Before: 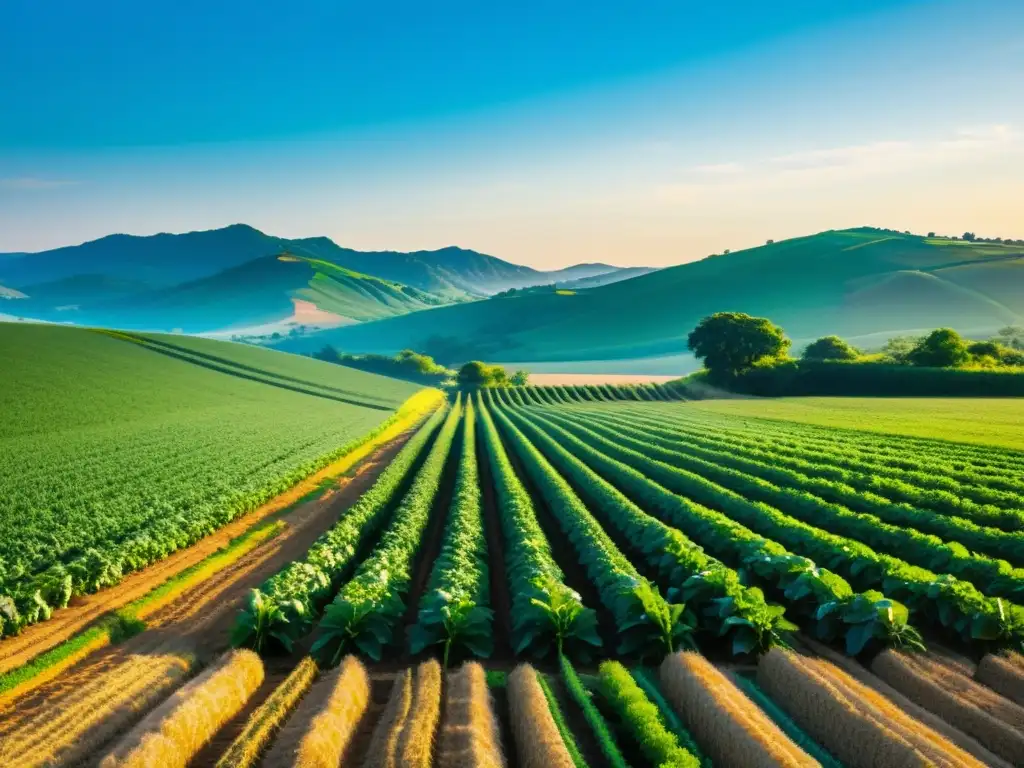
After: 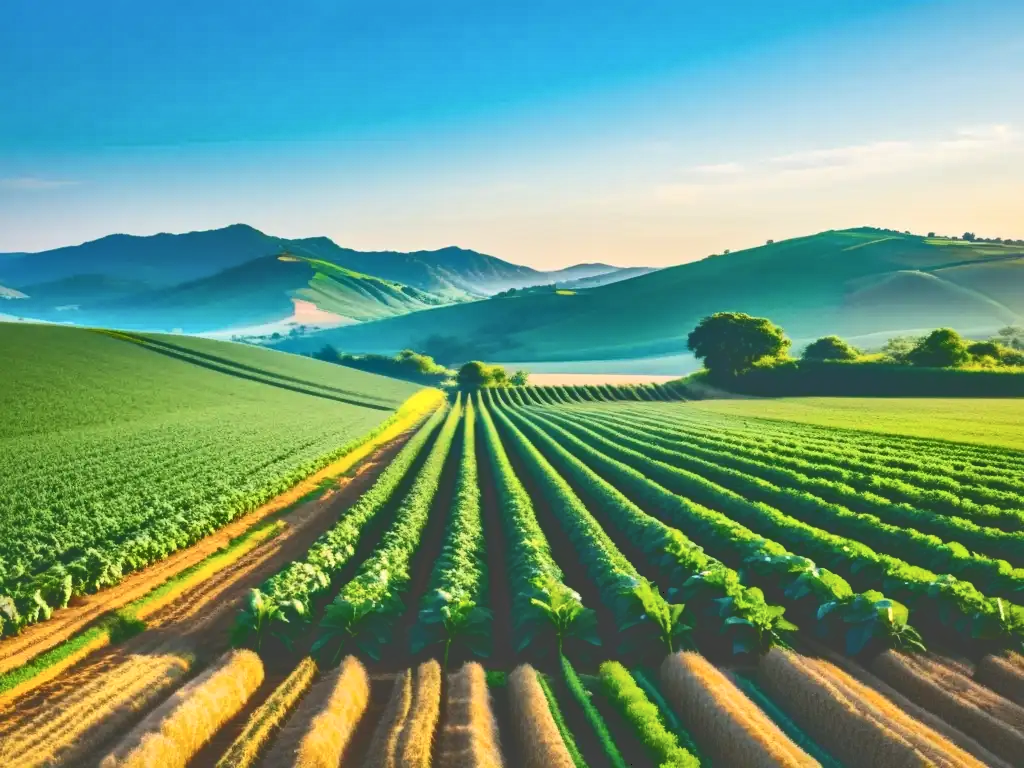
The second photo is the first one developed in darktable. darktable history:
tone curve: curves: ch0 [(0, 0) (0.003, 0.273) (0.011, 0.276) (0.025, 0.276) (0.044, 0.28) (0.069, 0.283) (0.1, 0.288) (0.136, 0.293) (0.177, 0.302) (0.224, 0.321) (0.277, 0.349) (0.335, 0.393) (0.399, 0.448) (0.468, 0.51) (0.543, 0.589) (0.623, 0.677) (0.709, 0.761) (0.801, 0.839) (0.898, 0.909) (1, 1)], color space Lab, independent channels, preserve colors none
local contrast: mode bilateral grid, contrast 20, coarseness 20, detail 150%, midtone range 0.2
